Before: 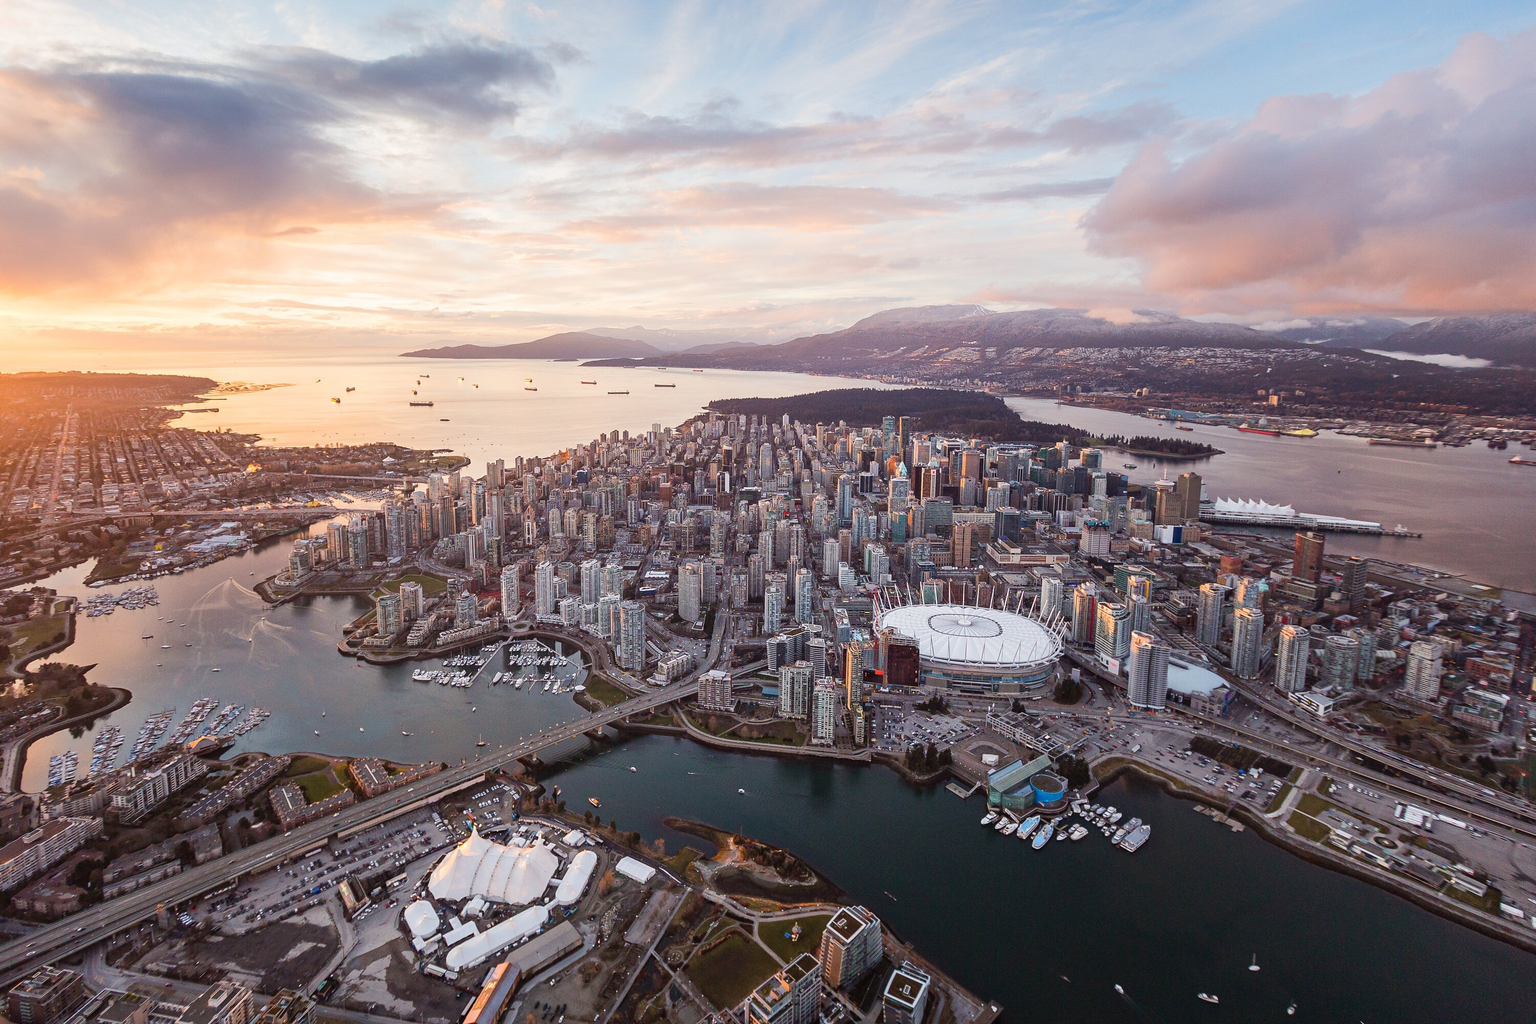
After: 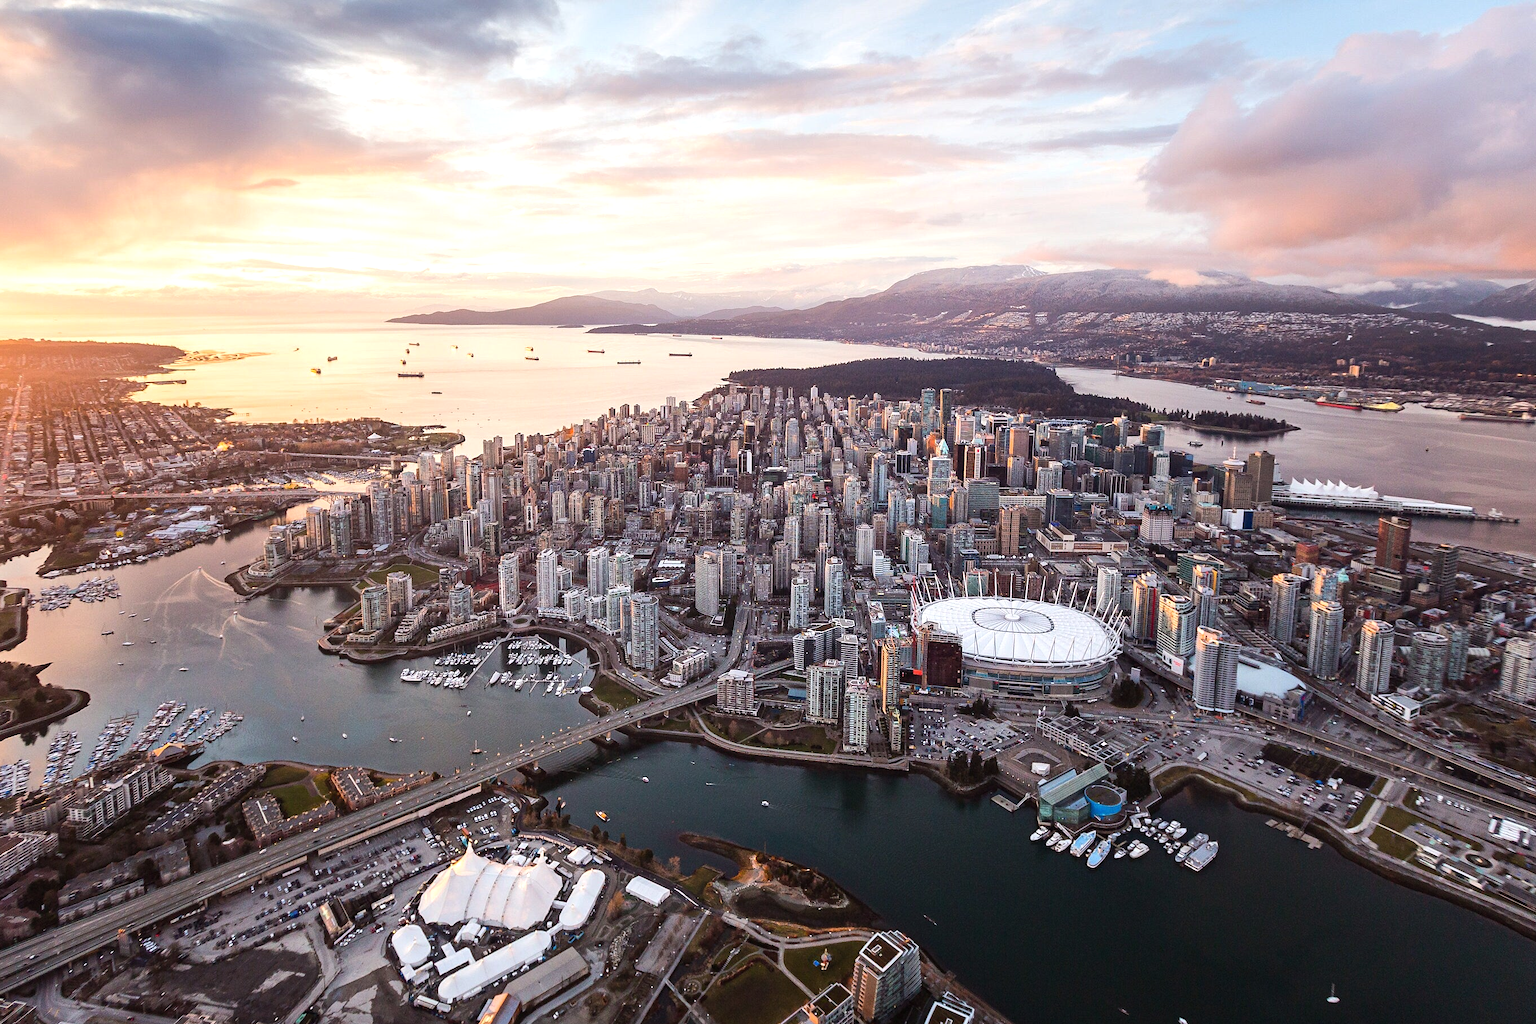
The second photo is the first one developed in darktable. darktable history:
crop: left 3.305%, top 6.436%, right 6.389%, bottom 3.258%
tone equalizer: -8 EV -0.417 EV, -7 EV -0.389 EV, -6 EV -0.333 EV, -5 EV -0.222 EV, -3 EV 0.222 EV, -2 EV 0.333 EV, -1 EV 0.389 EV, +0 EV 0.417 EV, edges refinement/feathering 500, mask exposure compensation -1.57 EV, preserve details no
